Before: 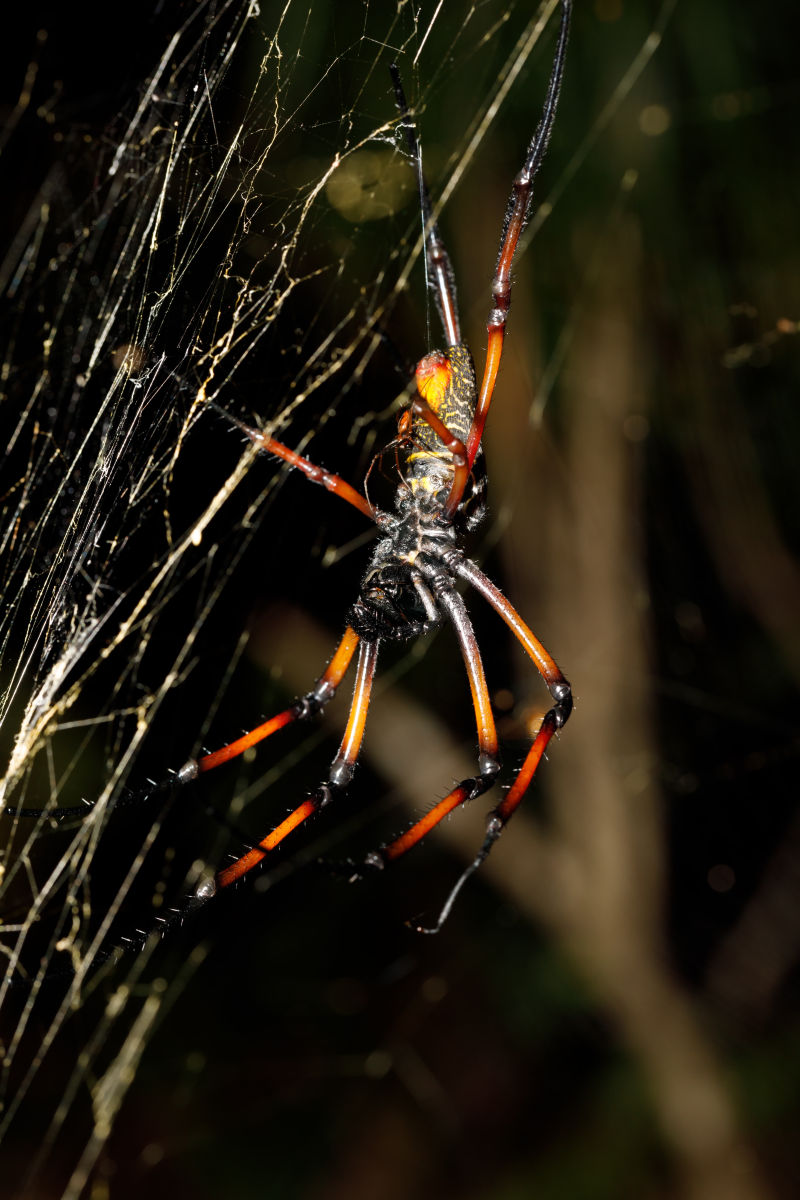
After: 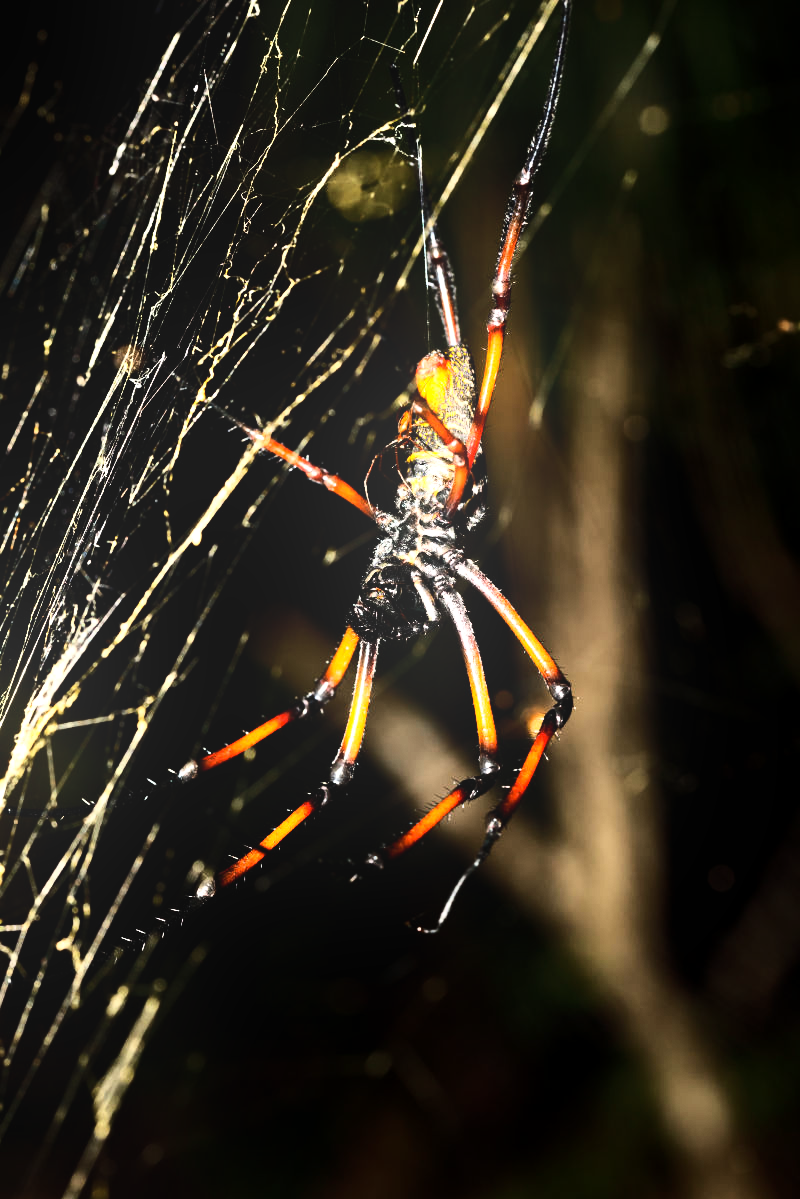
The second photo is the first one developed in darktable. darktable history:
bloom: on, module defaults
tone equalizer: -8 EV -1.08 EV, -7 EV -1.01 EV, -6 EV -0.867 EV, -5 EV -0.578 EV, -3 EV 0.578 EV, -2 EV 0.867 EV, -1 EV 1.01 EV, +0 EV 1.08 EV, edges refinement/feathering 500, mask exposure compensation -1.57 EV, preserve details no
base curve: curves: ch0 [(0, 0) (0.028, 0.03) (0.121, 0.232) (0.46, 0.748) (0.859, 0.968) (1, 1)]
crop: bottom 0.071%
exposure: black level correction 0.001, exposure 0.191 EV, compensate highlight preservation false
